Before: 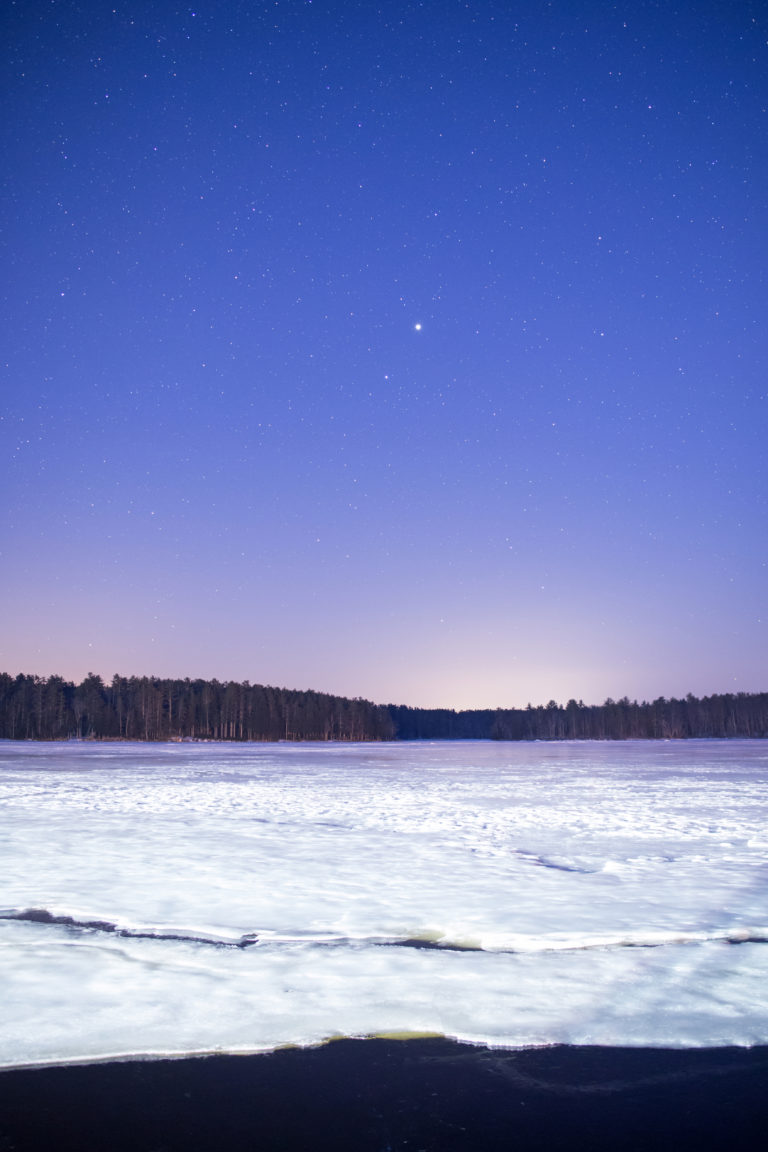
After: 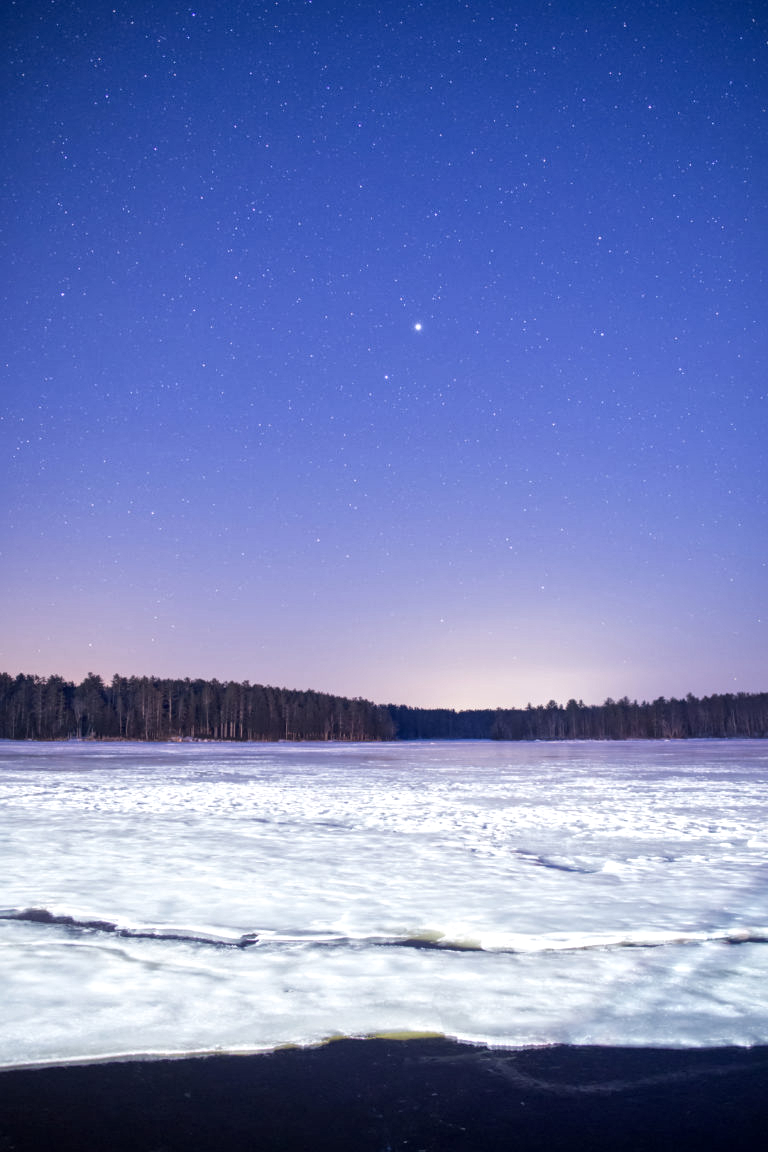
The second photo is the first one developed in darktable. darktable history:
local contrast: mode bilateral grid, contrast 20, coarseness 18, detail 163%, midtone range 0.2
